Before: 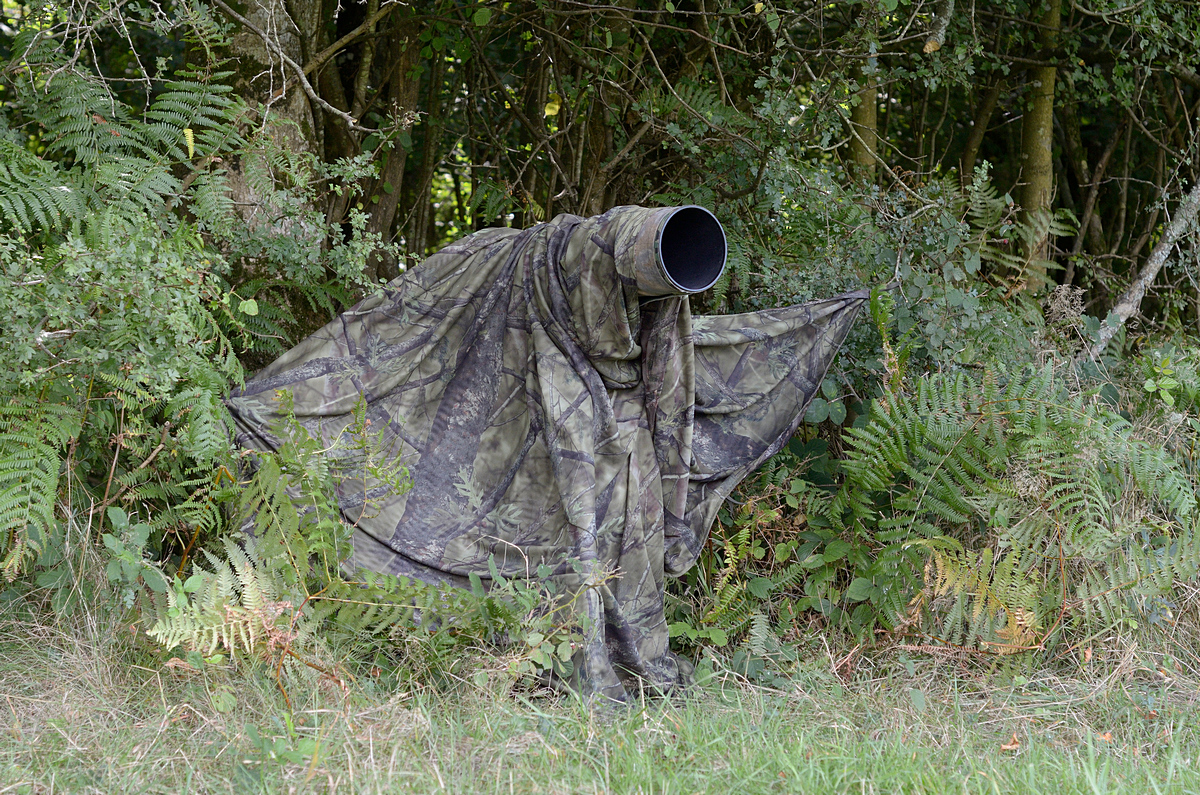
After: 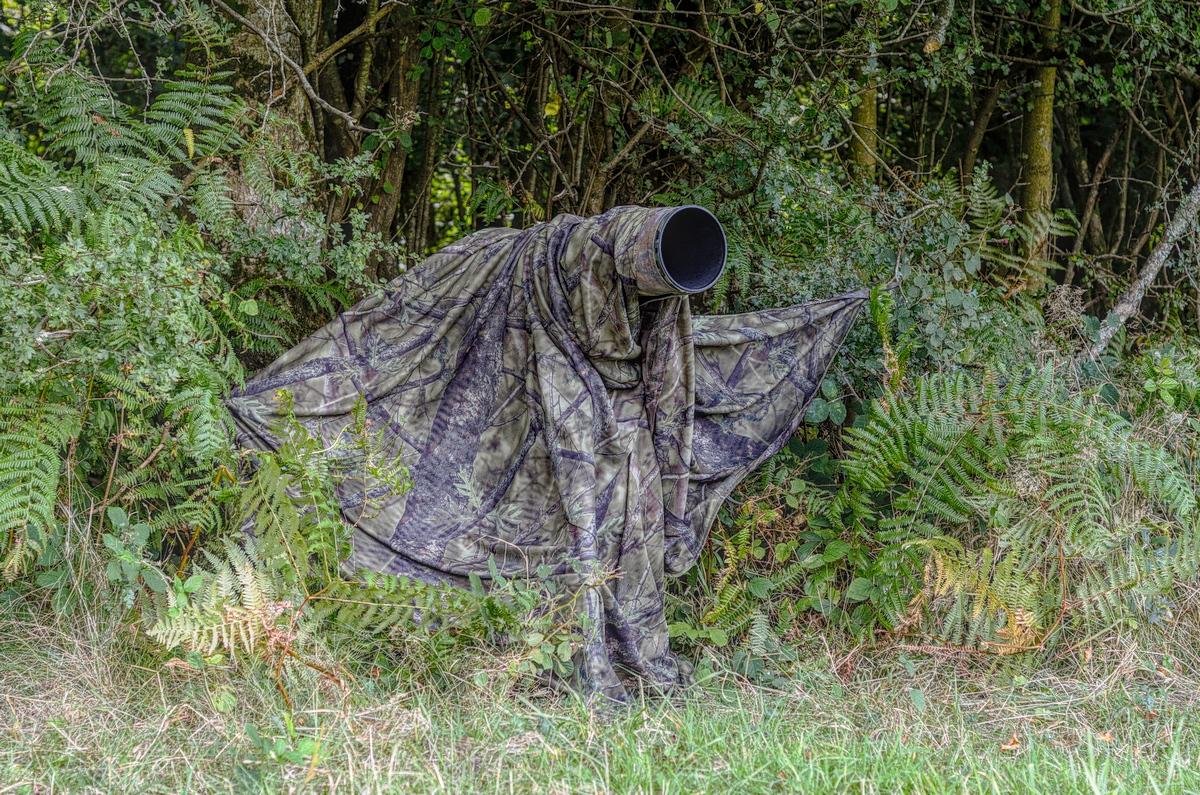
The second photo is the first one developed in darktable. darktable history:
haze removal: strength 0.3, distance 0.246, compatibility mode true, adaptive false
tone curve: curves: ch0 [(0, 0) (0.105, 0.068) (0.195, 0.162) (0.283, 0.283) (0.384, 0.404) (0.485, 0.531) (0.638, 0.681) (0.795, 0.879) (1, 0.977)]; ch1 [(0, 0) (0.161, 0.092) (0.35, 0.33) (0.379, 0.401) (0.456, 0.469) (0.504, 0.498) (0.53, 0.532) (0.58, 0.619) (0.635, 0.671) (1, 1)]; ch2 [(0, 0) (0.371, 0.362) (0.437, 0.437) (0.483, 0.484) (0.53, 0.515) (0.56, 0.58) (0.622, 0.606) (1, 1)], preserve colors none
local contrast: highlights 20%, shadows 24%, detail 200%, midtone range 0.2
